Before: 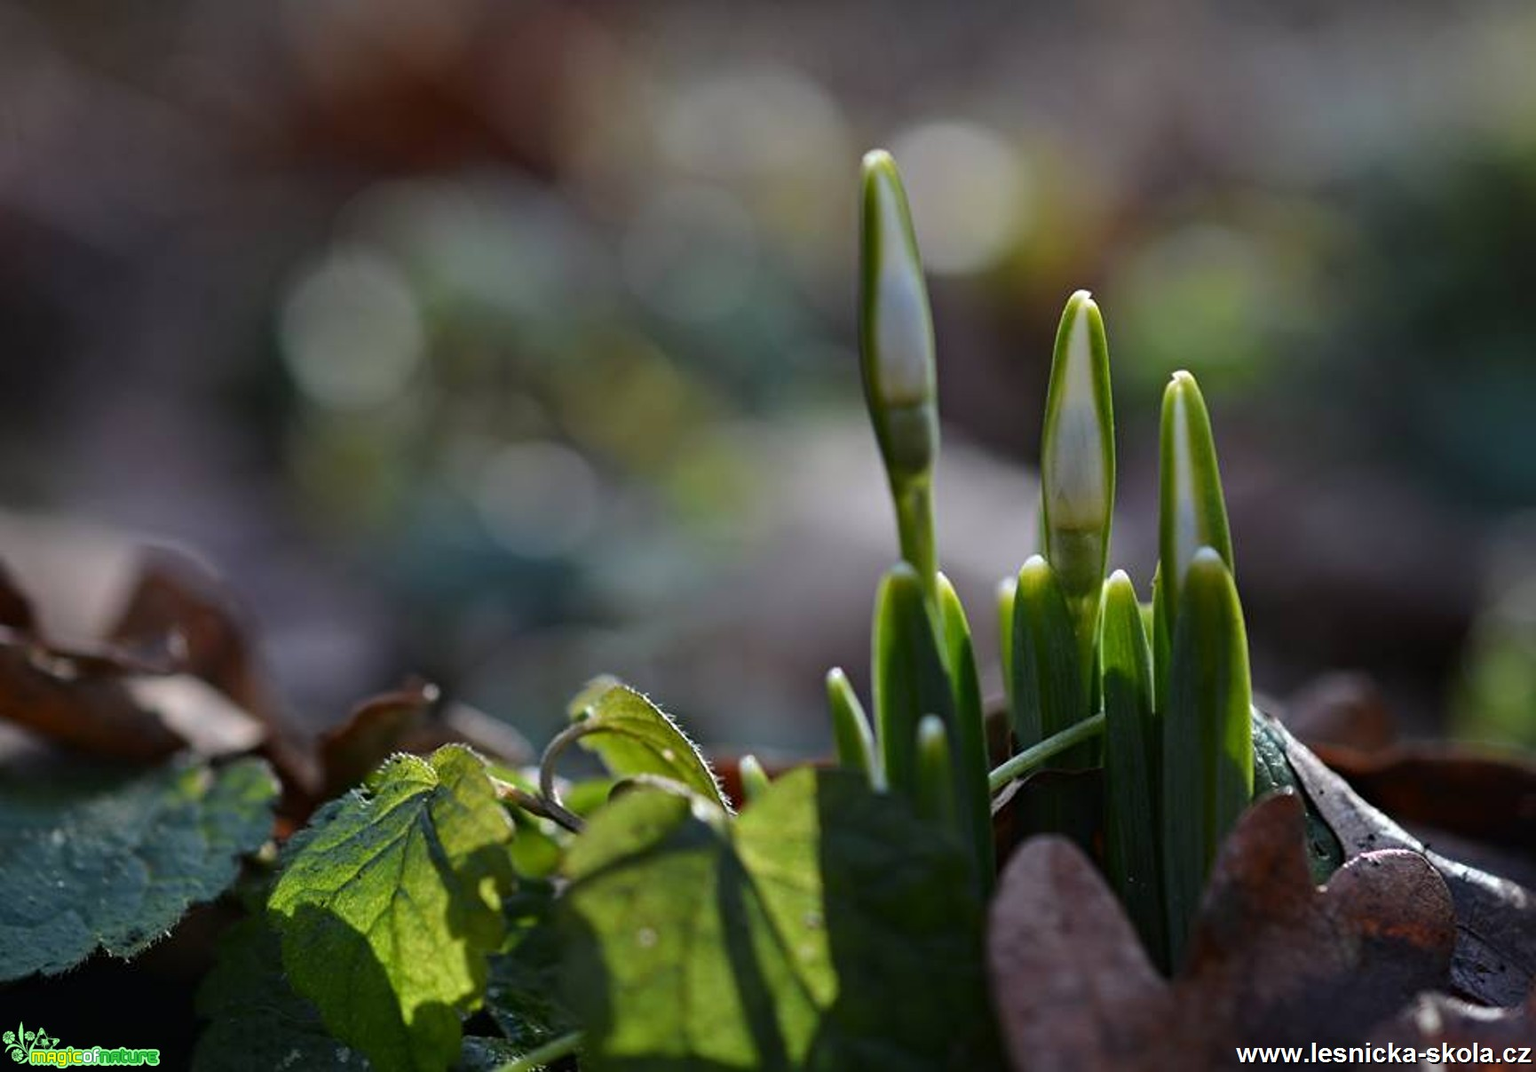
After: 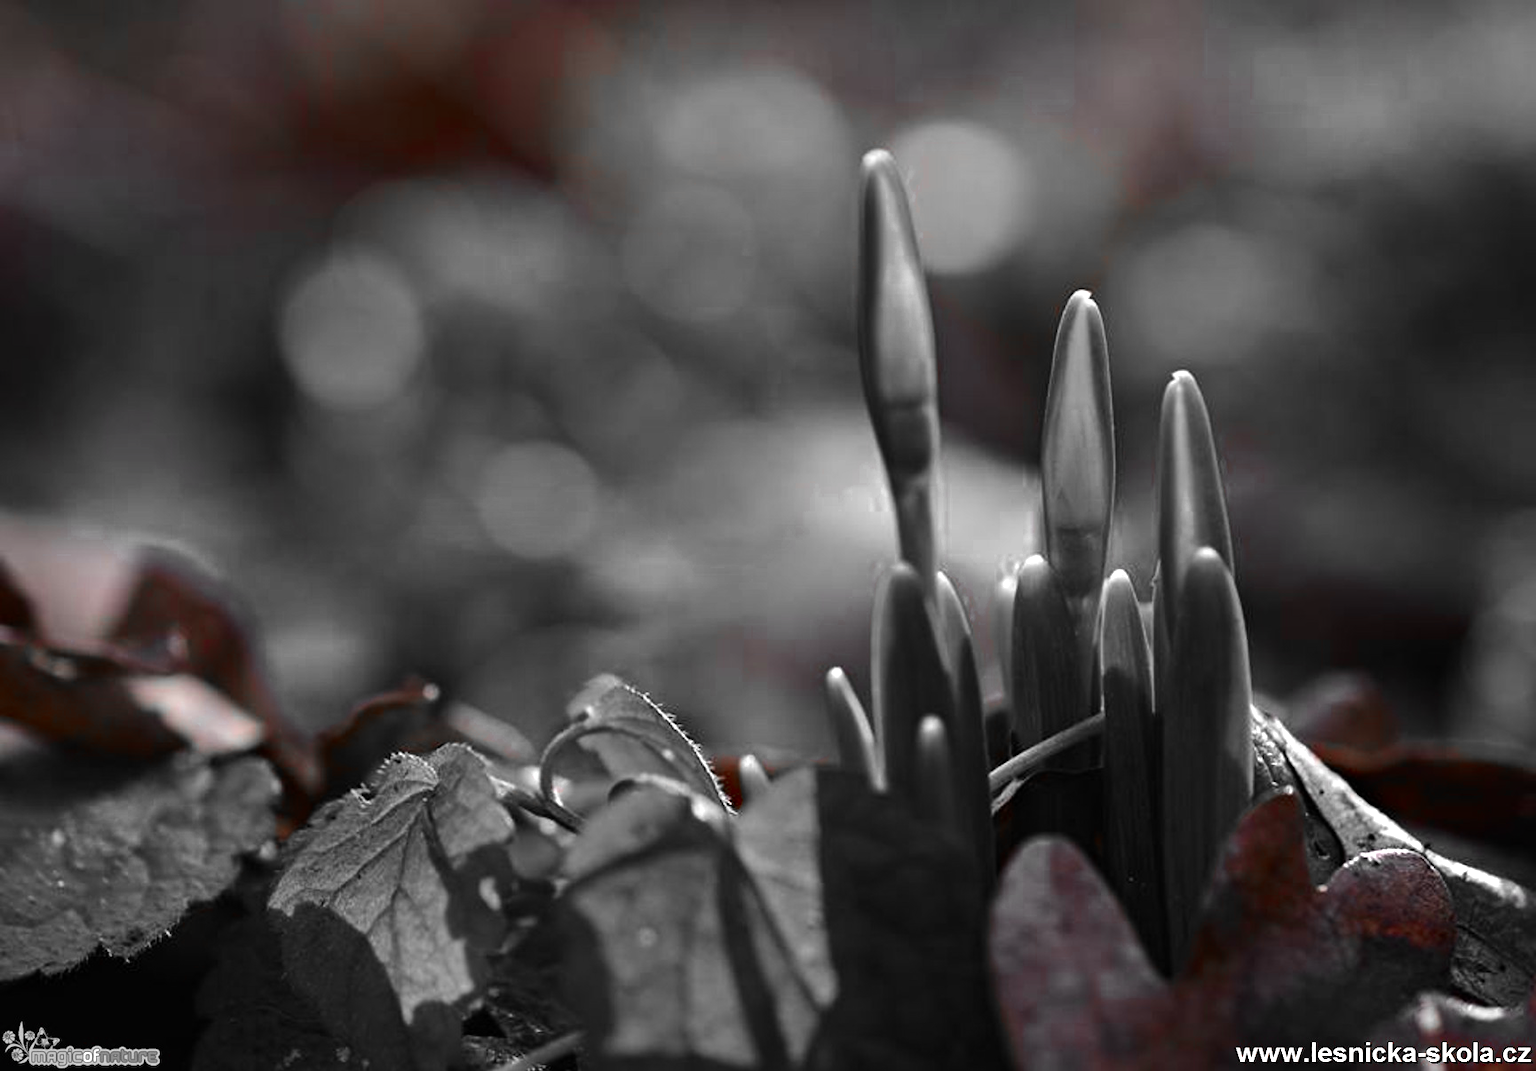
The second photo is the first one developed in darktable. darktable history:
color zones: curves: ch0 [(0, 0.352) (0.143, 0.407) (0.286, 0.386) (0.429, 0.431) (0.571, 0.829) (0.714, 0.853) (0.857, 0.833) (1, 0.352)]; ch1 [(0, 0.604) (0.072, 0.726) (0.096, 0.608) (0.205, 0.007) (0.571, -0.006) (0.839, -0.013) (0.857, -0.012) (1, 0.604)]
tone equalizer: -8 EV -0.439 EV, -7 EV -0.423 EV, -6 EV -0.348 EV, -5 EV -0.184 EV, -3 EV 0.255 EV, -2 EV 0.316 EV, -1 EV 0.4 EV, +0 EV 0.434 EV, edges refinement/feathering 500, mask exposure compensation -1.57 EV, preserve details no
